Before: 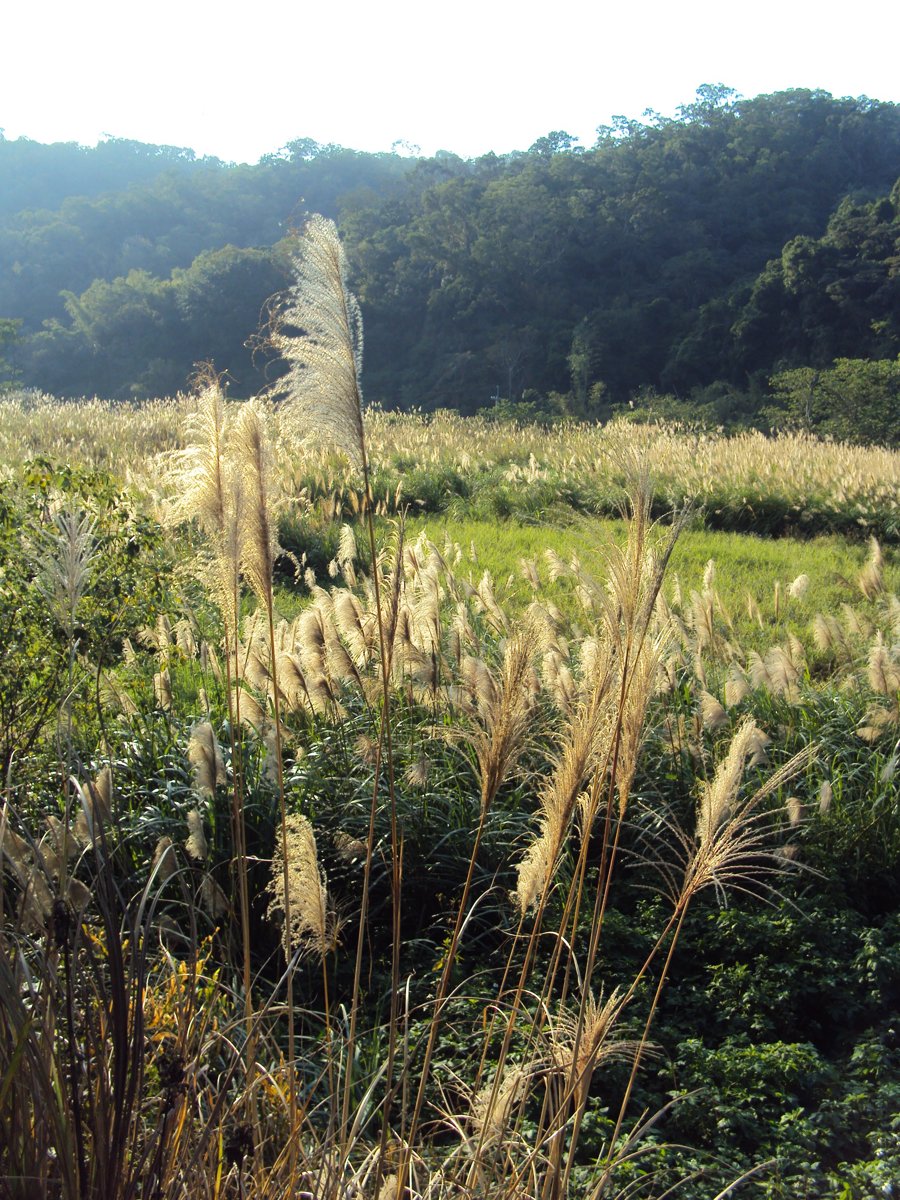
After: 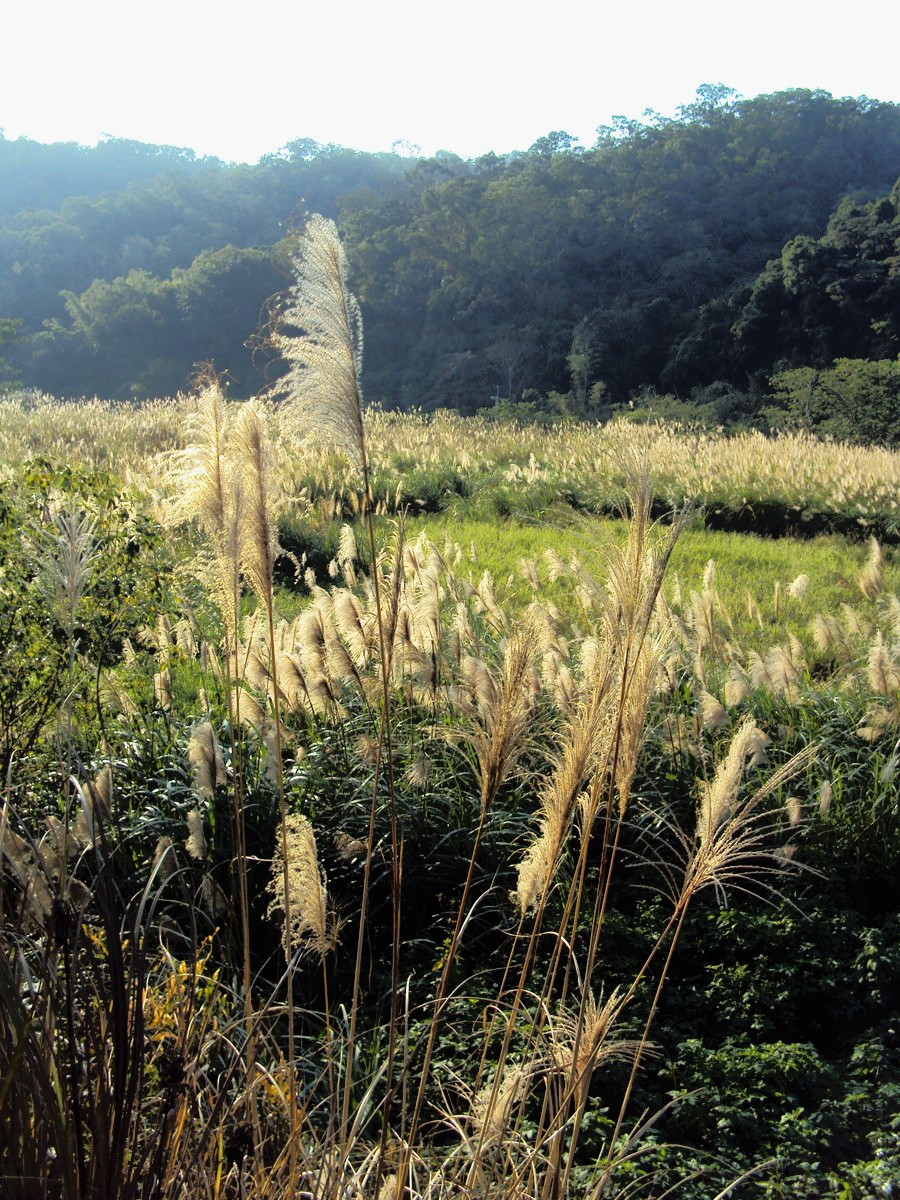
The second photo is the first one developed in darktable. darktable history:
tone equalizer: -8 EV -1.83 EV, -7 EV -1.15 EV, -6 EV -1.62 EV, edges refinement/feathering 500, mask exposure compensation -1.57 EV, preserve details no
